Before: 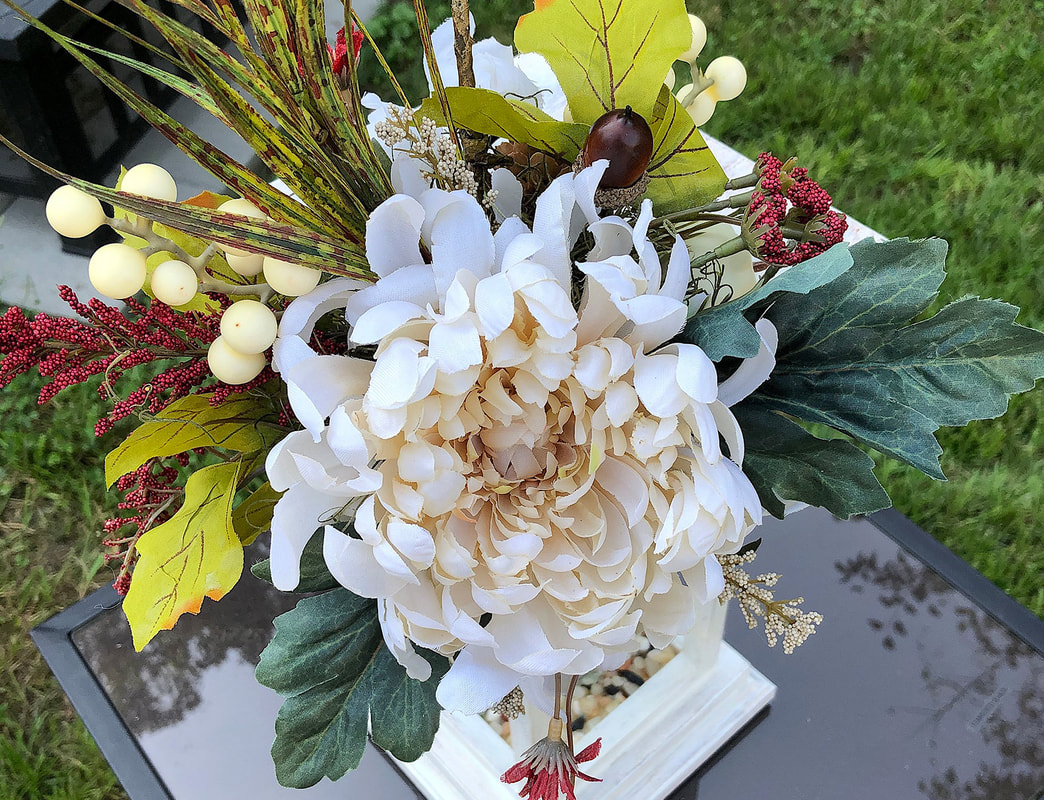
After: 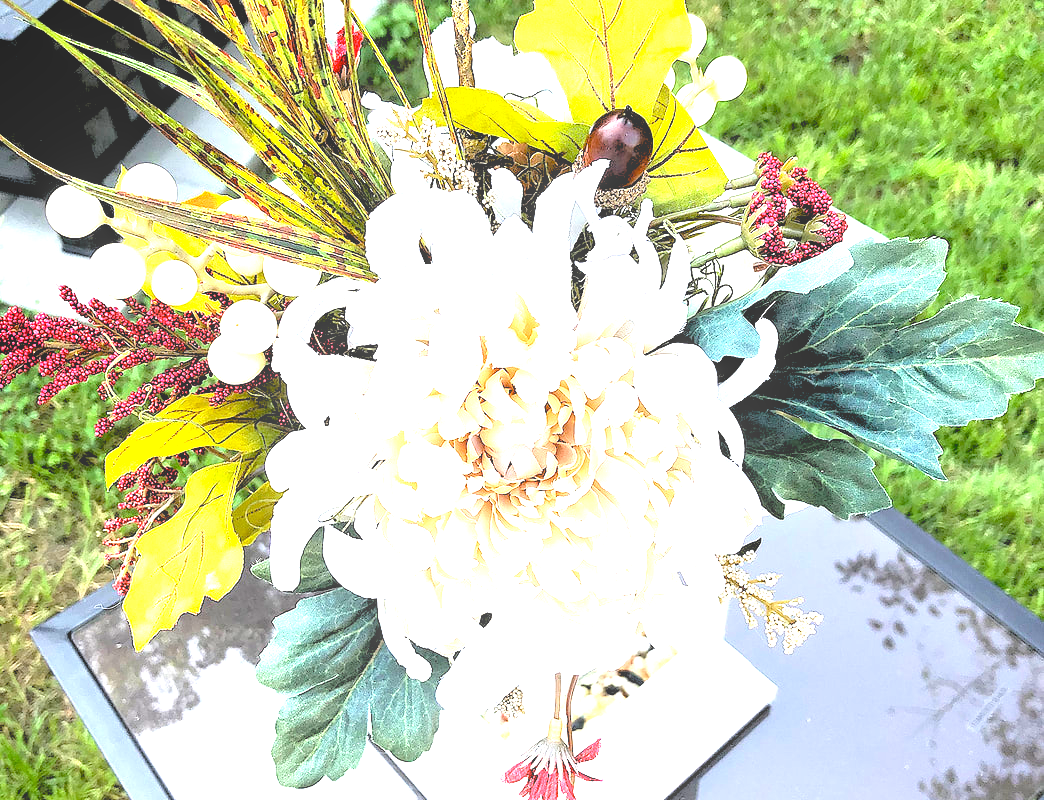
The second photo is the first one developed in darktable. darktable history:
local contrast: detail 70%
exposure: black level correction 0.005, exposure 2.084 EV, compensate highlight preservation false
rgb levels: levels [[0.034, 0.472, 0.904], [0, 0.5, 1], [0, 0.5, 1]]
